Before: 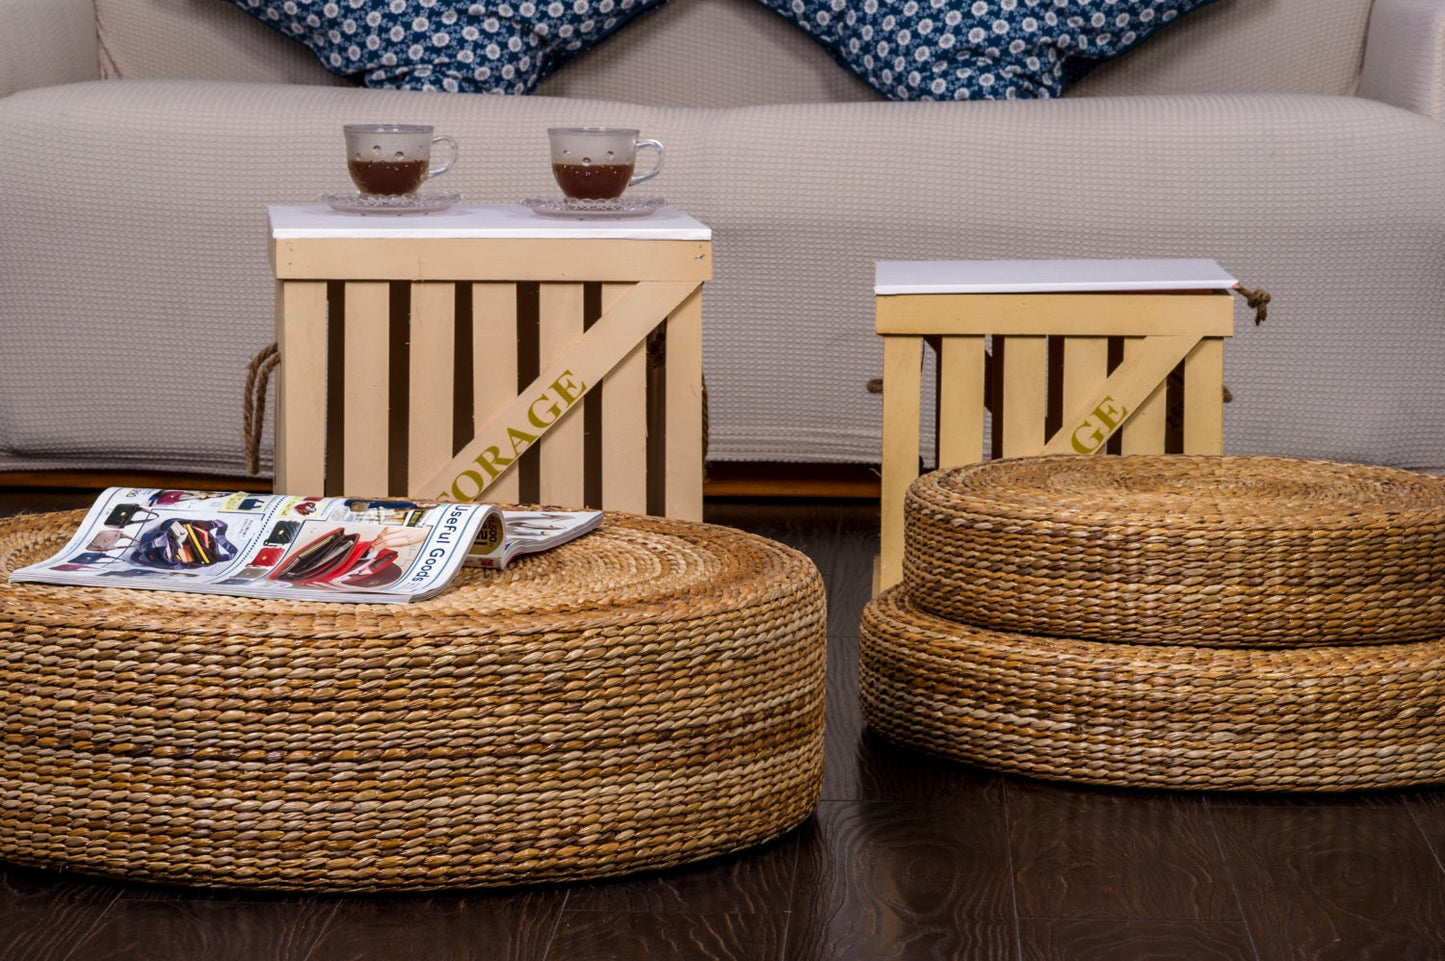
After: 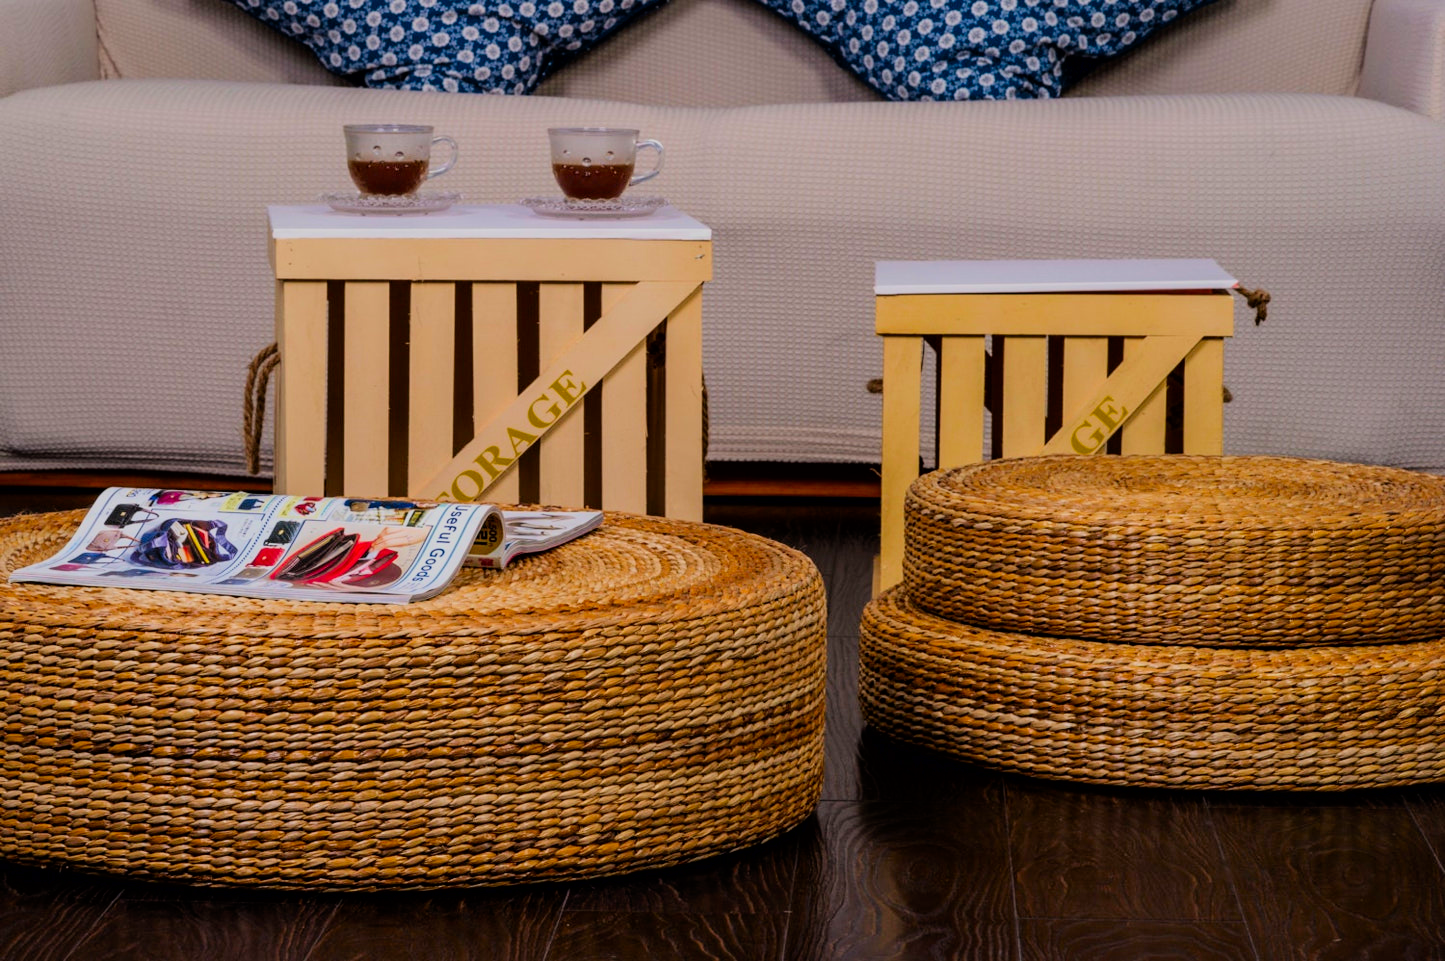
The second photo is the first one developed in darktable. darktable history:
filmic rgb: black relative exposure -7.65 EV, white relative exposure 4.56 EV, hardness 3.61, color science v6 (2022)
contrast brightness saturation: saturation 0.5
